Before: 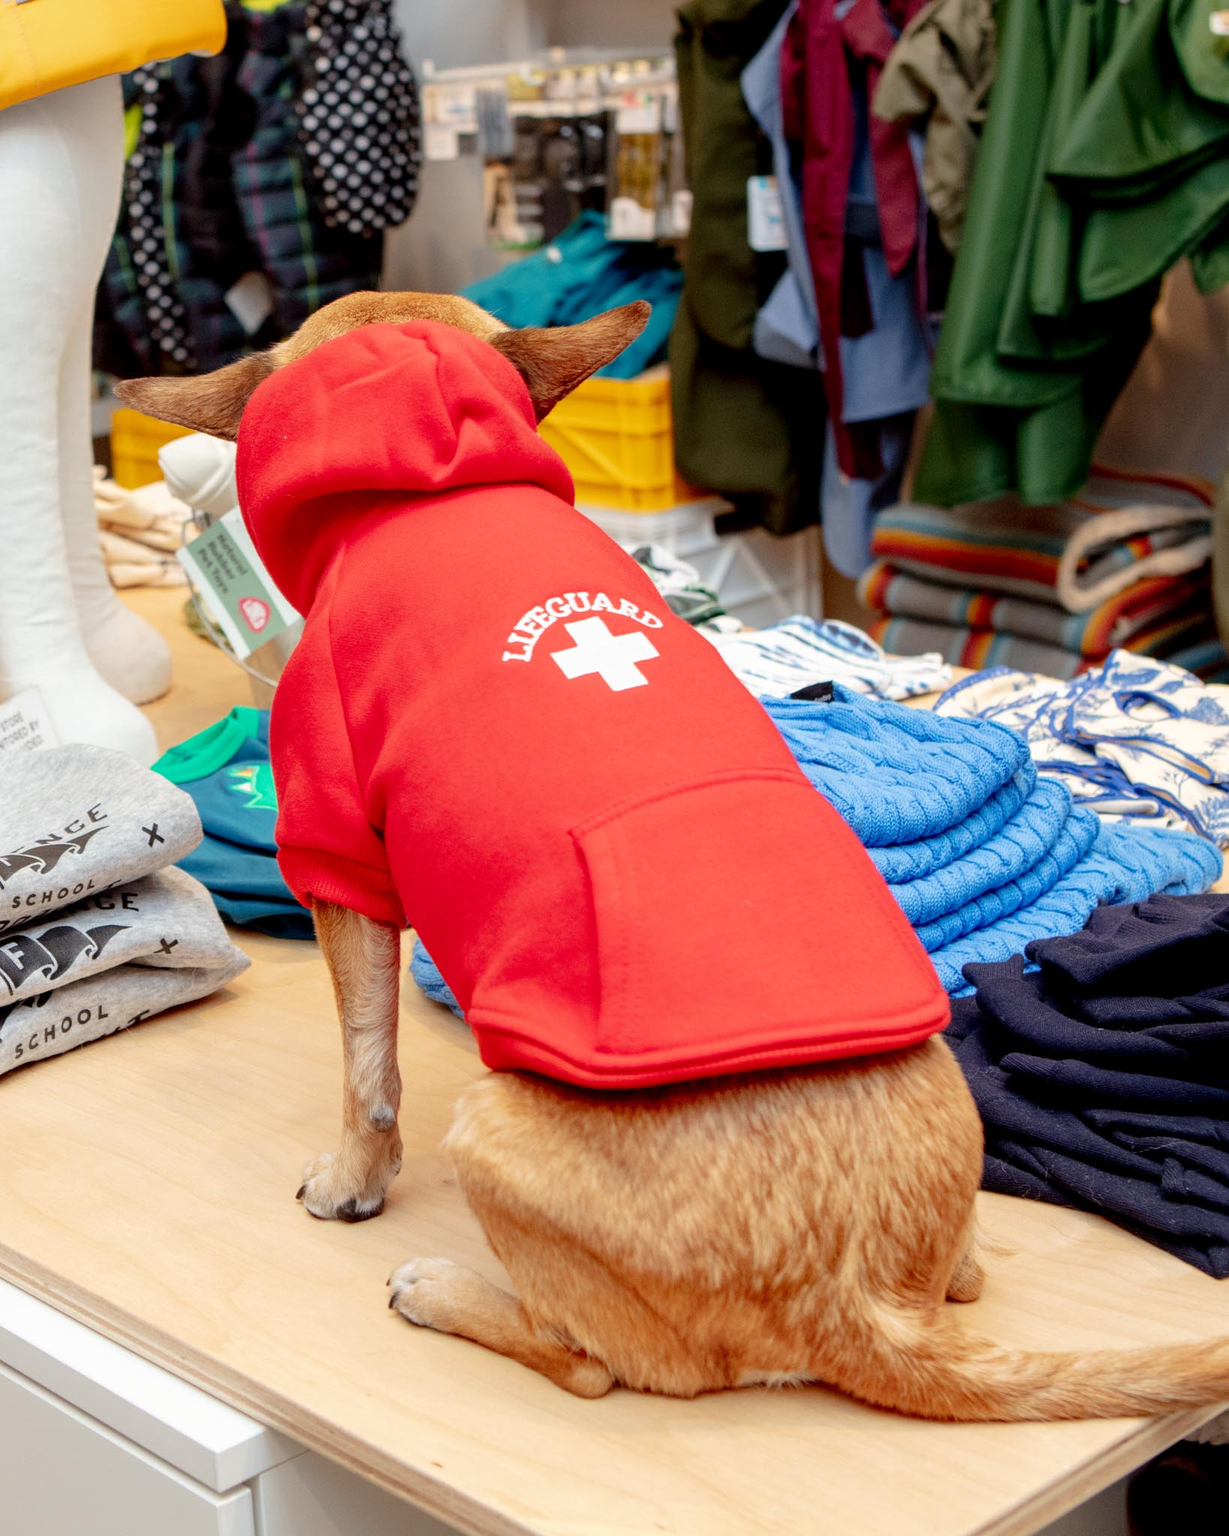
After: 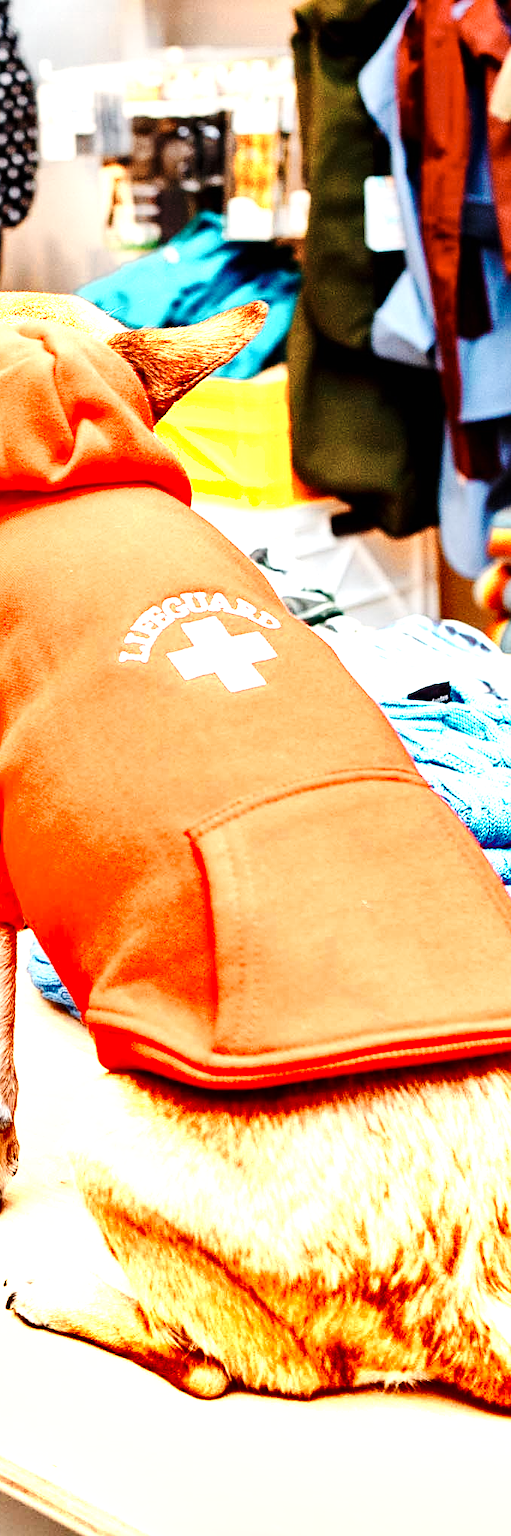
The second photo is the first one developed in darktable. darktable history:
sharpen: on, module defaults
exposure: black level correction 0, exposure 1 EV, compensate exposure bias true, compensate highlight preservation false
crop: left 31.229%, right 27.105%
color balance: contrast 8.5%, output saturation 105%
base curve: curves: ch0 [(0, 0) (0.036, 0.025) (0.121, 0.166) (0.206, 0.329) (0.605, 0.79) (1, 1)], preserve colors none
color zones: curves: ch0 [(0.018, 0.548) (0.197, 0.654) (0.425, 0.447) (0.605, 0.658) (0.732, 0.579)]; ch1 [(0.105, 0.531) (0.224, 0.531) (0.386, 0.39) (0.618, 0.456) (0.732, 0.456) (0.956, 0.421)]; ch2 [(0.039, 0.583) (0.215, 0.465) (0.399, 0.544) (0.465, 0.548) (0.614, 0.447) (0.724, 0.43) (0.882, 0.623) (0.956, 0.632)]
shadows and highlights: radius 118.69, shadows 42.21, highlights -61.56, soften with gaussian
